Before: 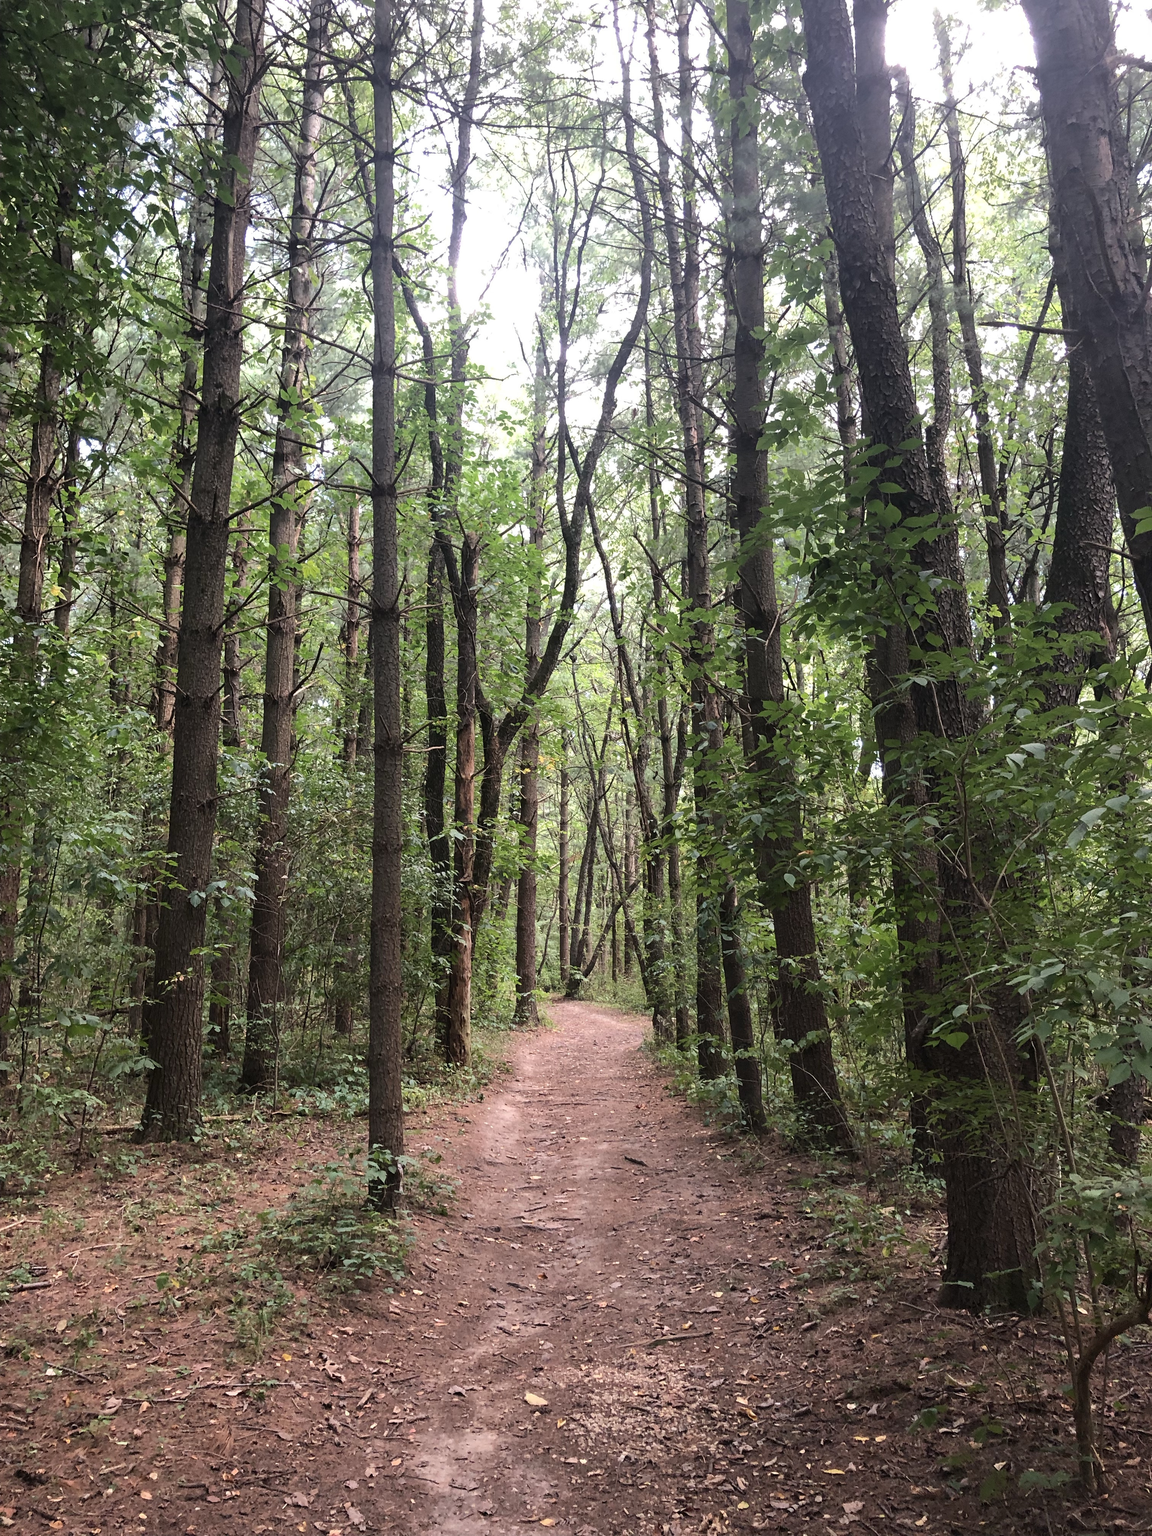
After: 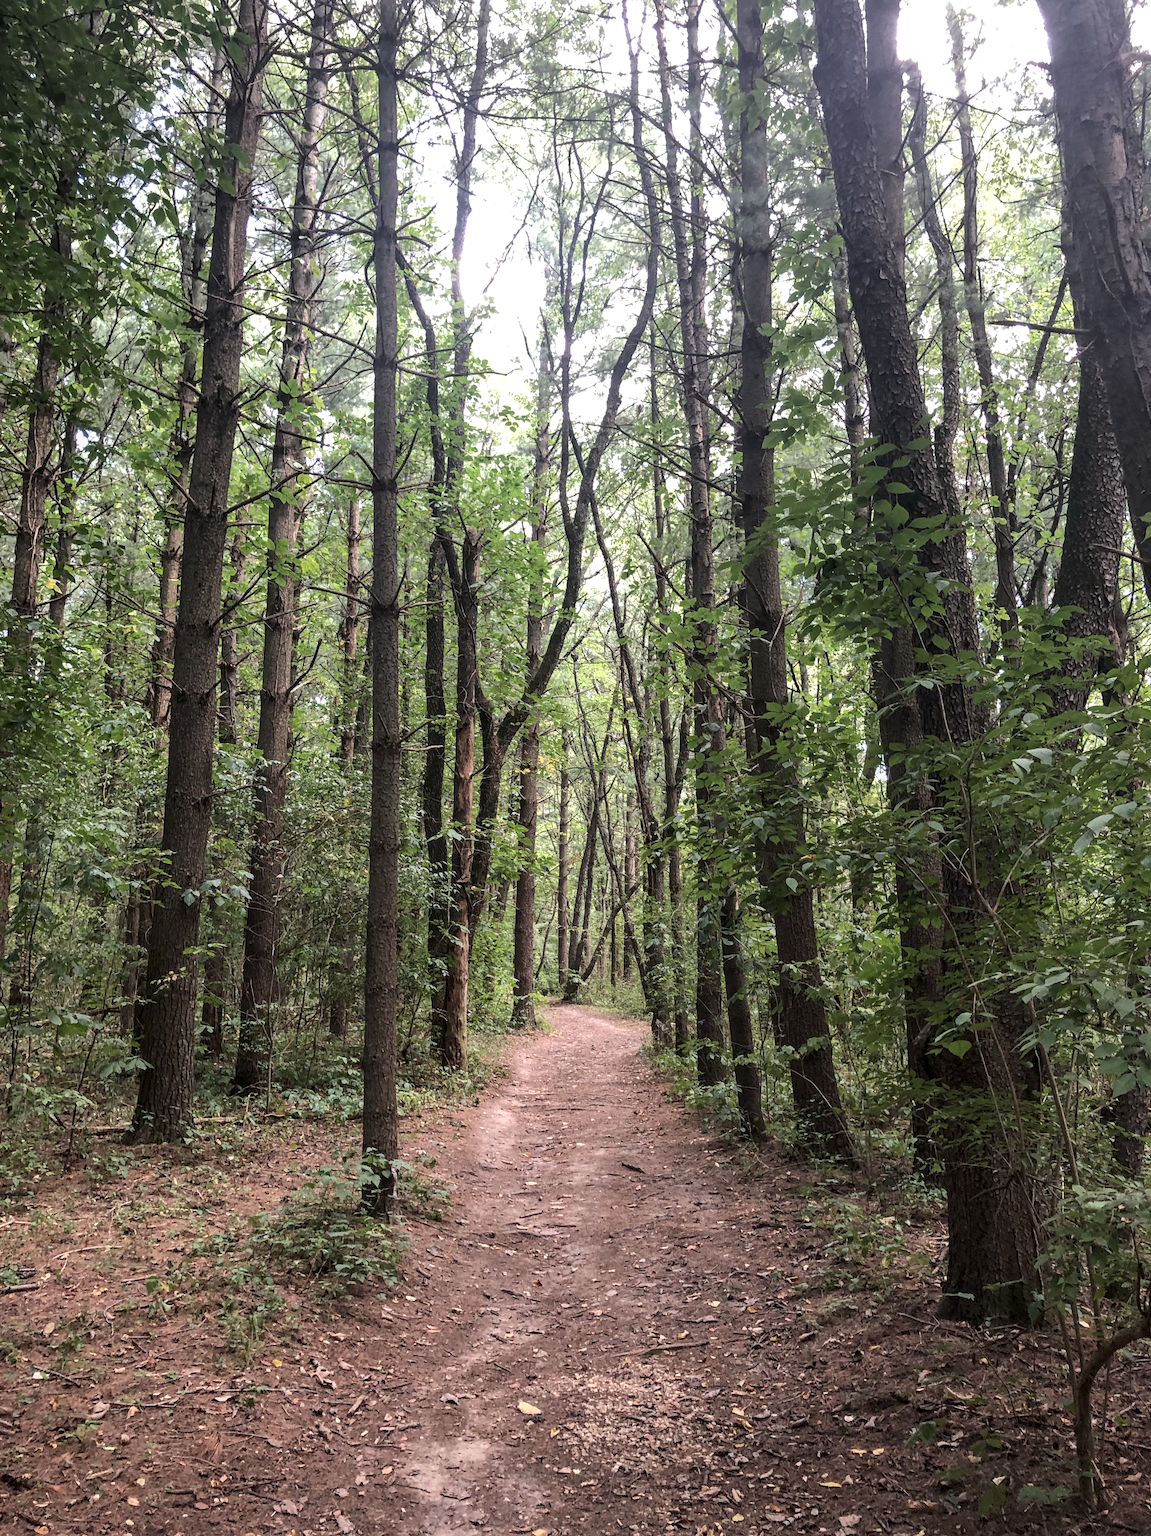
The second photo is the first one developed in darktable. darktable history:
crop and rotate: angle -0.583°
local contrast: on, module defaults
